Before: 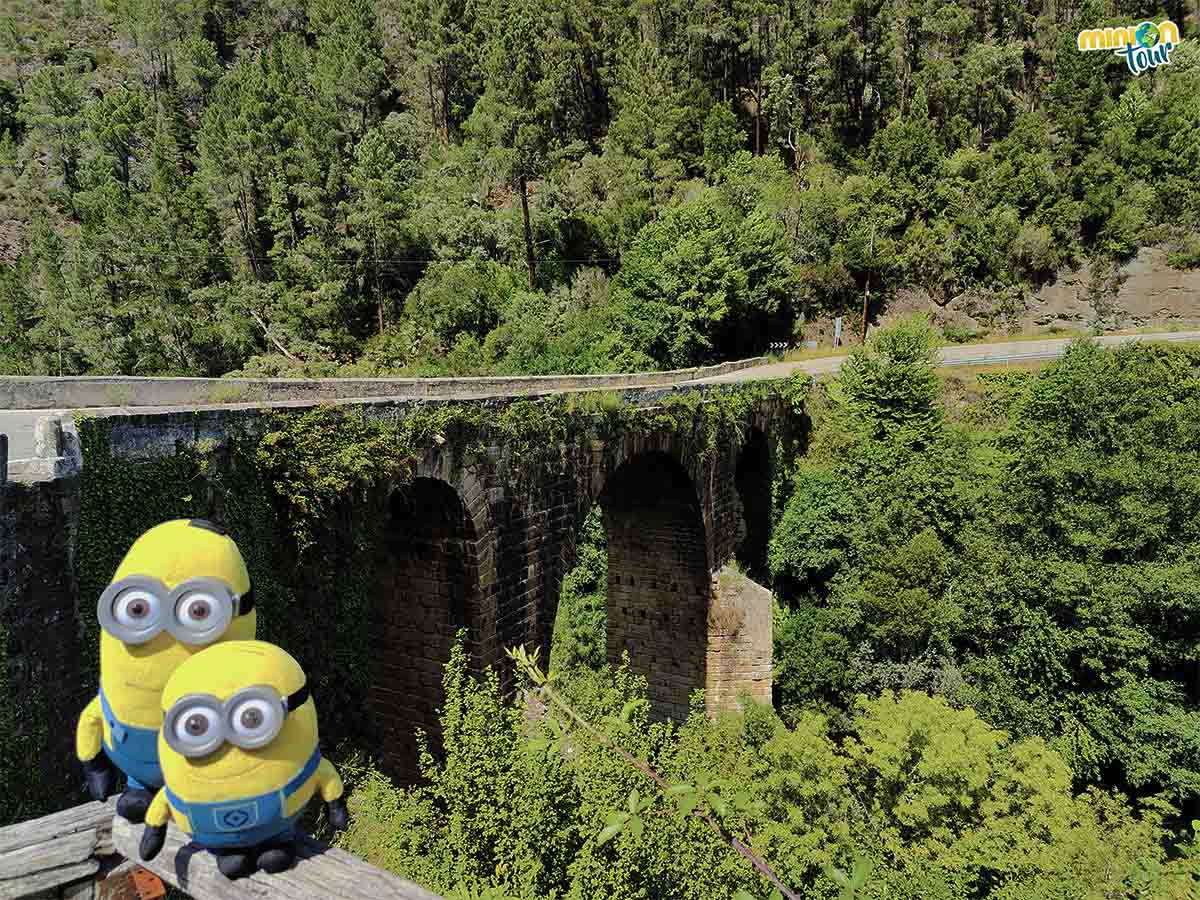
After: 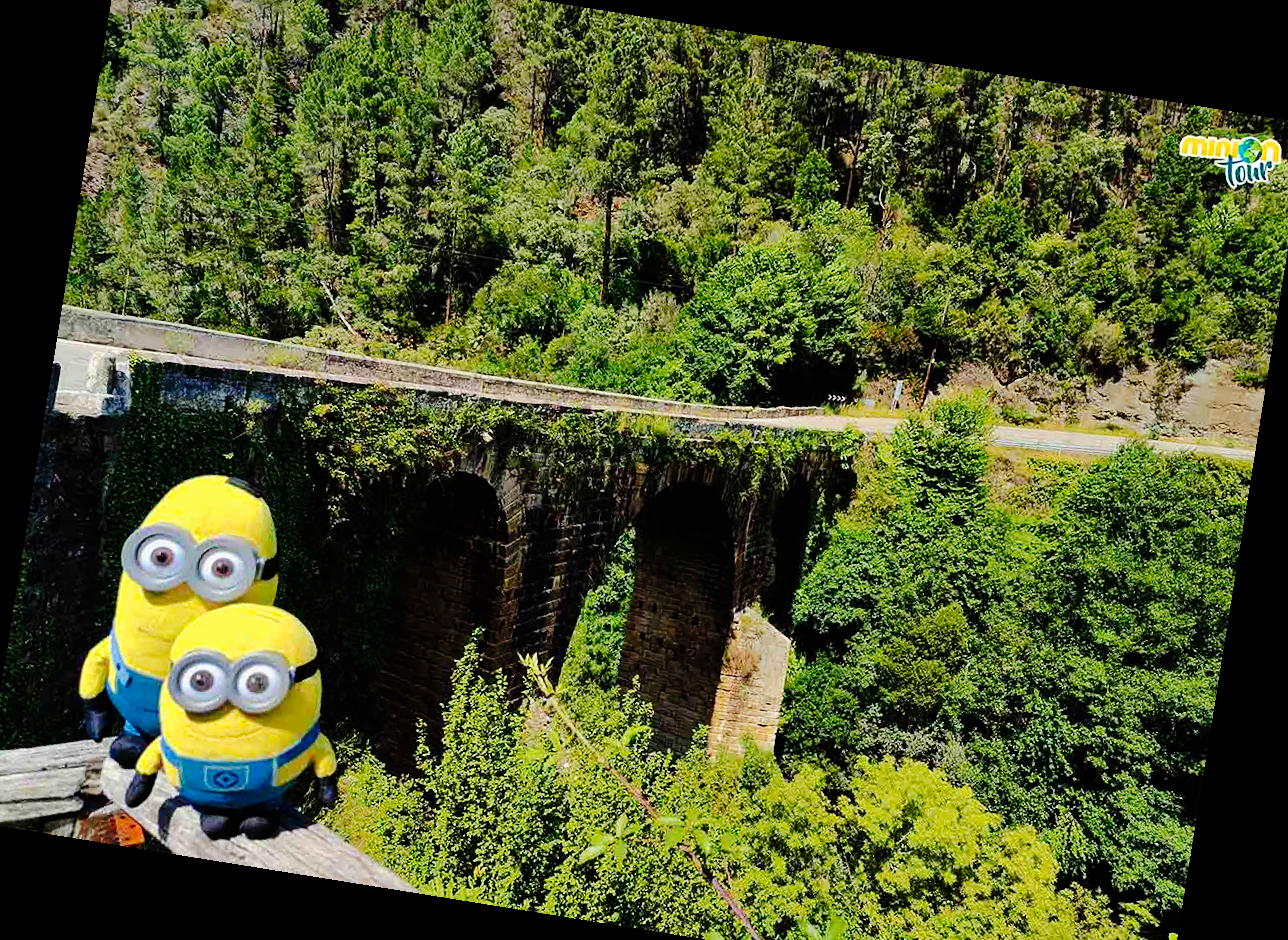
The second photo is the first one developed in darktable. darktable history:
crop: left 1.507%, top 6.147%, right 1.379%, bottom 6.637%
rotate and perspective: rotation 9.12°, automatic cropping off
tone curve: curves: ch0 [(0, 0) (0.003, 0.003) (0.011, 0.005) (0.025, 0.008) (0.044, 0.012) (0.069, 0.02) (0.1, 0.031) (0.136, 0.047) (0.177, 0.088) (0.224, 0.141) (0.277, 0.222) (0.335, 0.32) (0.399, 0.422) (0.468, 0.523) (0.543, 0.623) (0.623, 0.716) (0.709, 0.796) (0.801, 0.878) (0.898, 0.957) (1, 1)], preserve colors none
